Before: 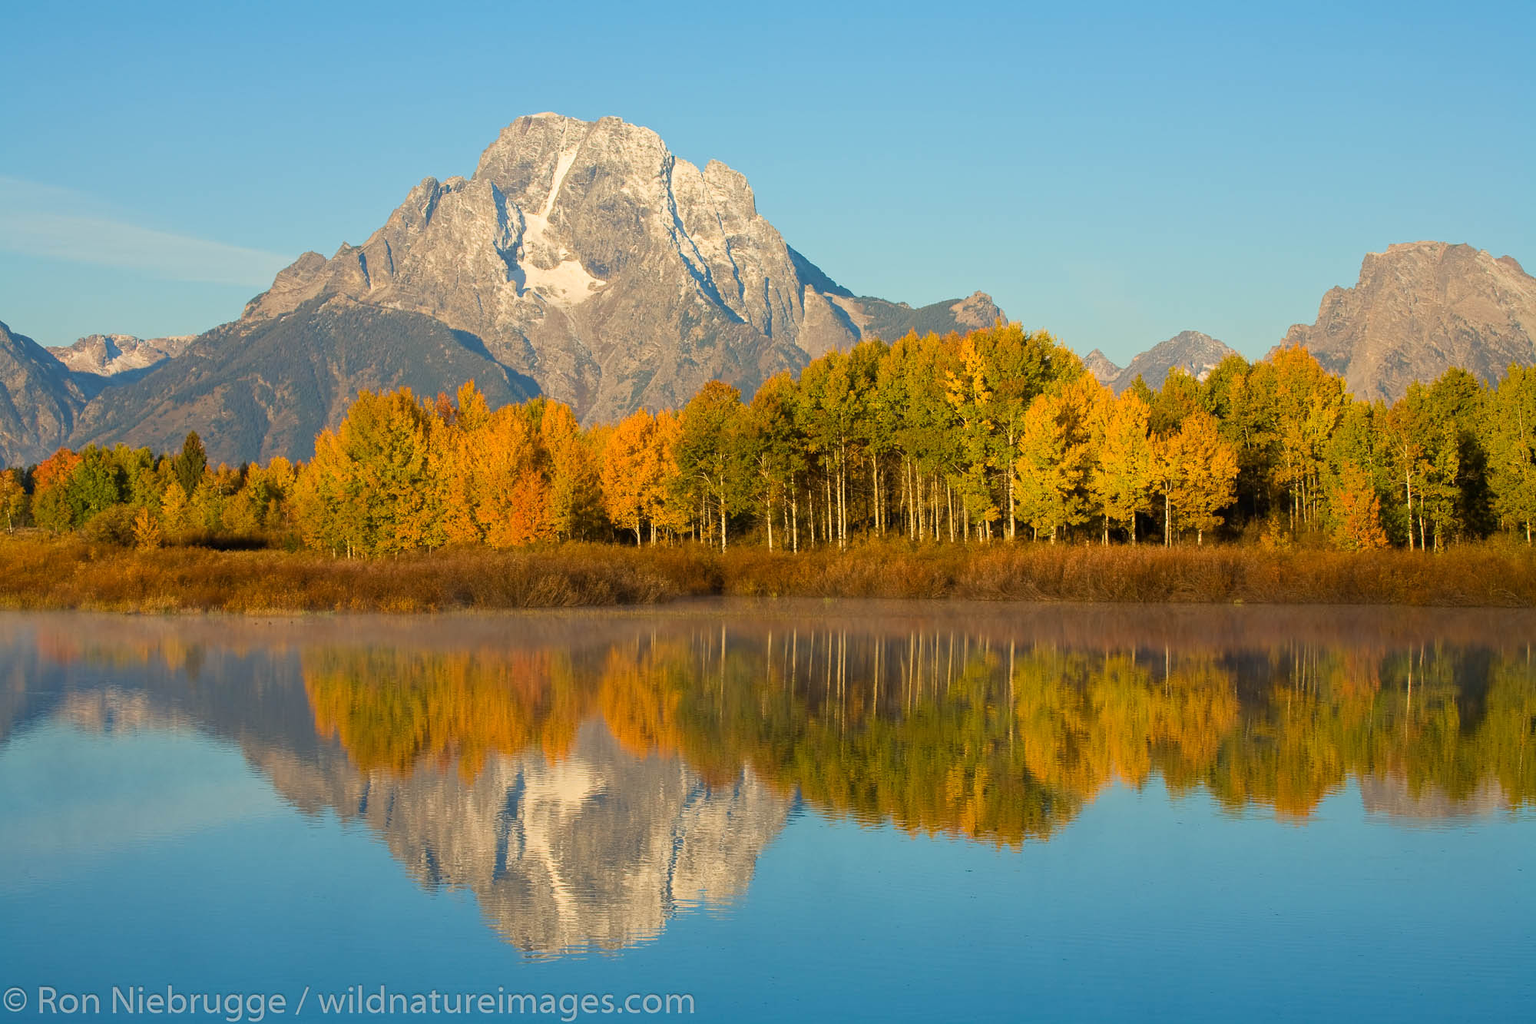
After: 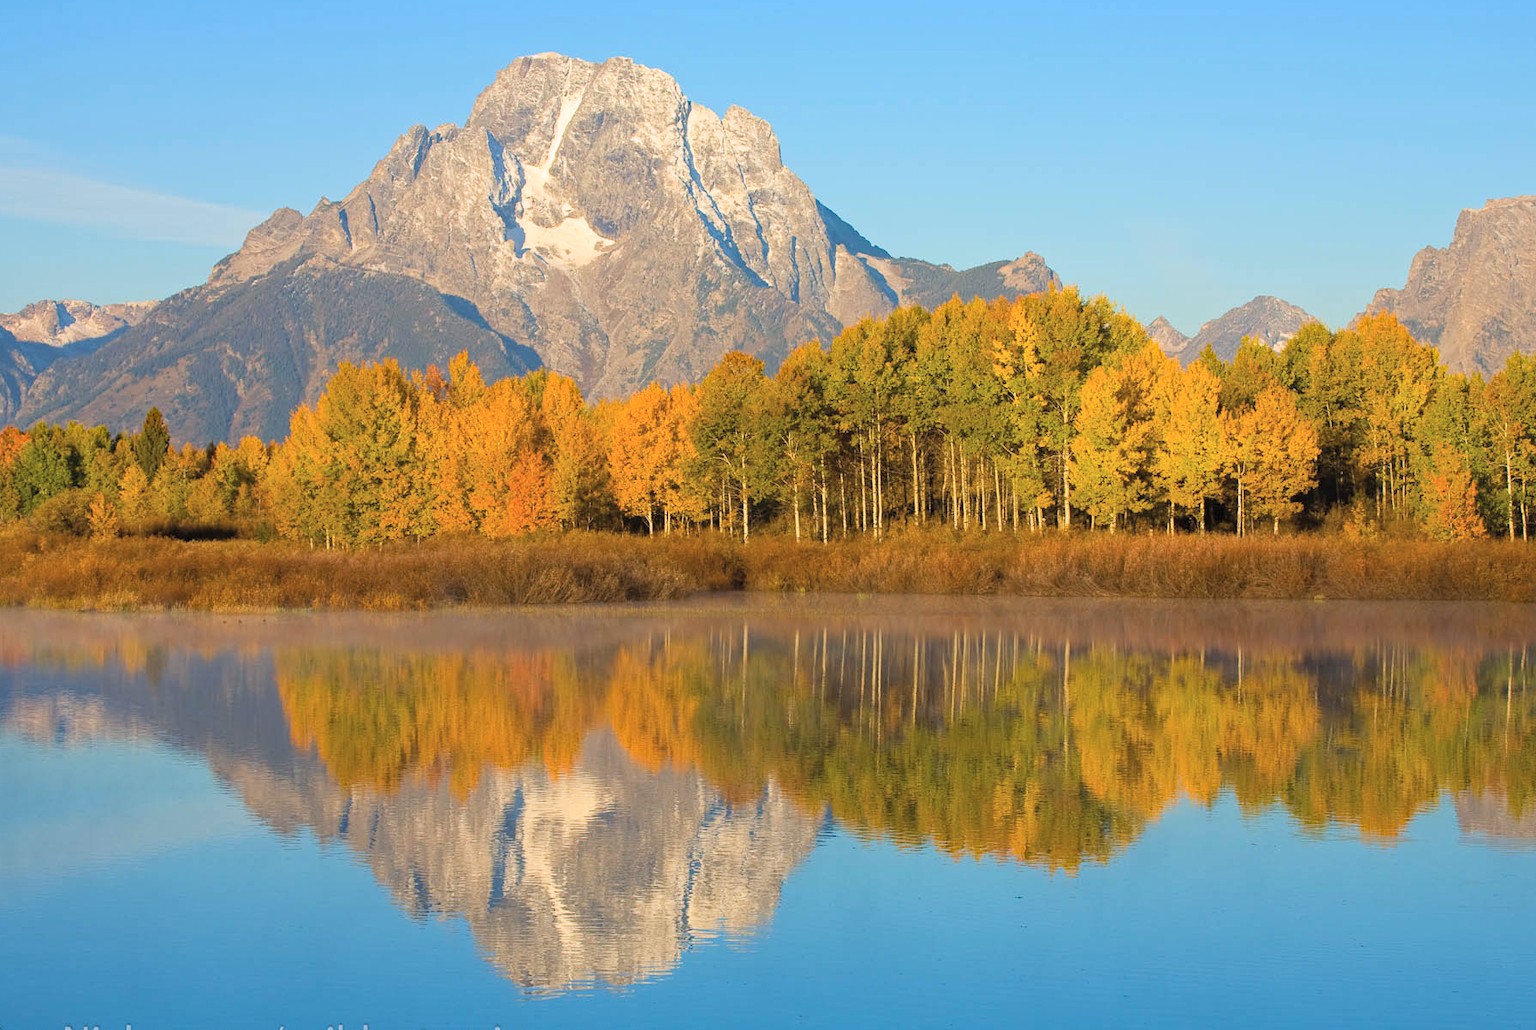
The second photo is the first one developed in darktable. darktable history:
haze removal: compatibility mode true, adaptive false
color calibration: gray › normalize channels true, illuminant as shot in camera, x 0.358, y 0.373, temperature 4628.91 K, gamut compression 0
crop: left 3.586%, top 6.423%, right 6.646%, bottom 3.212%
contrast brightness saturation: brightness 0.133
